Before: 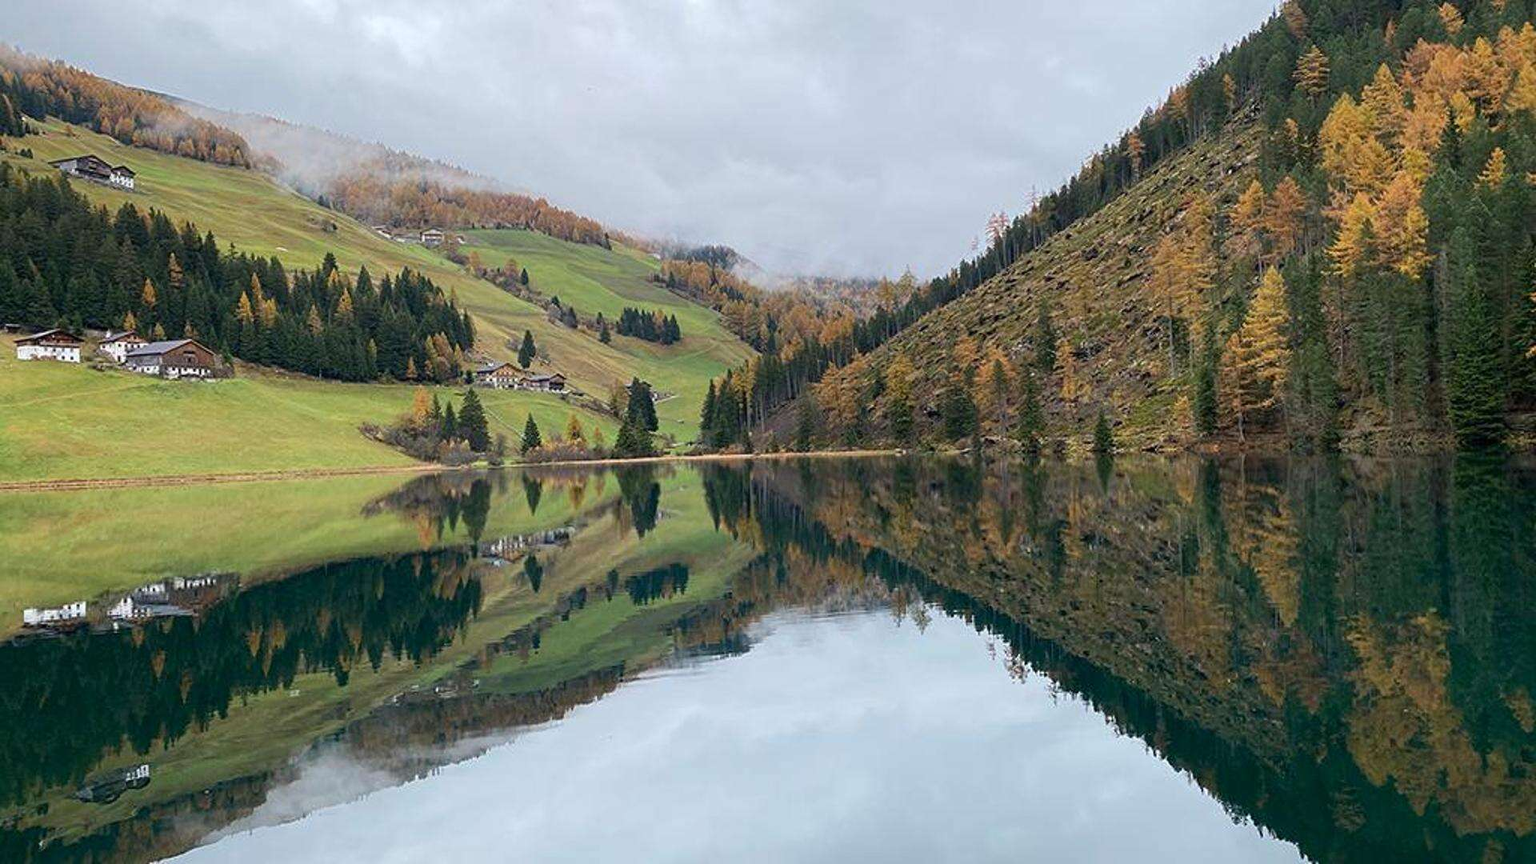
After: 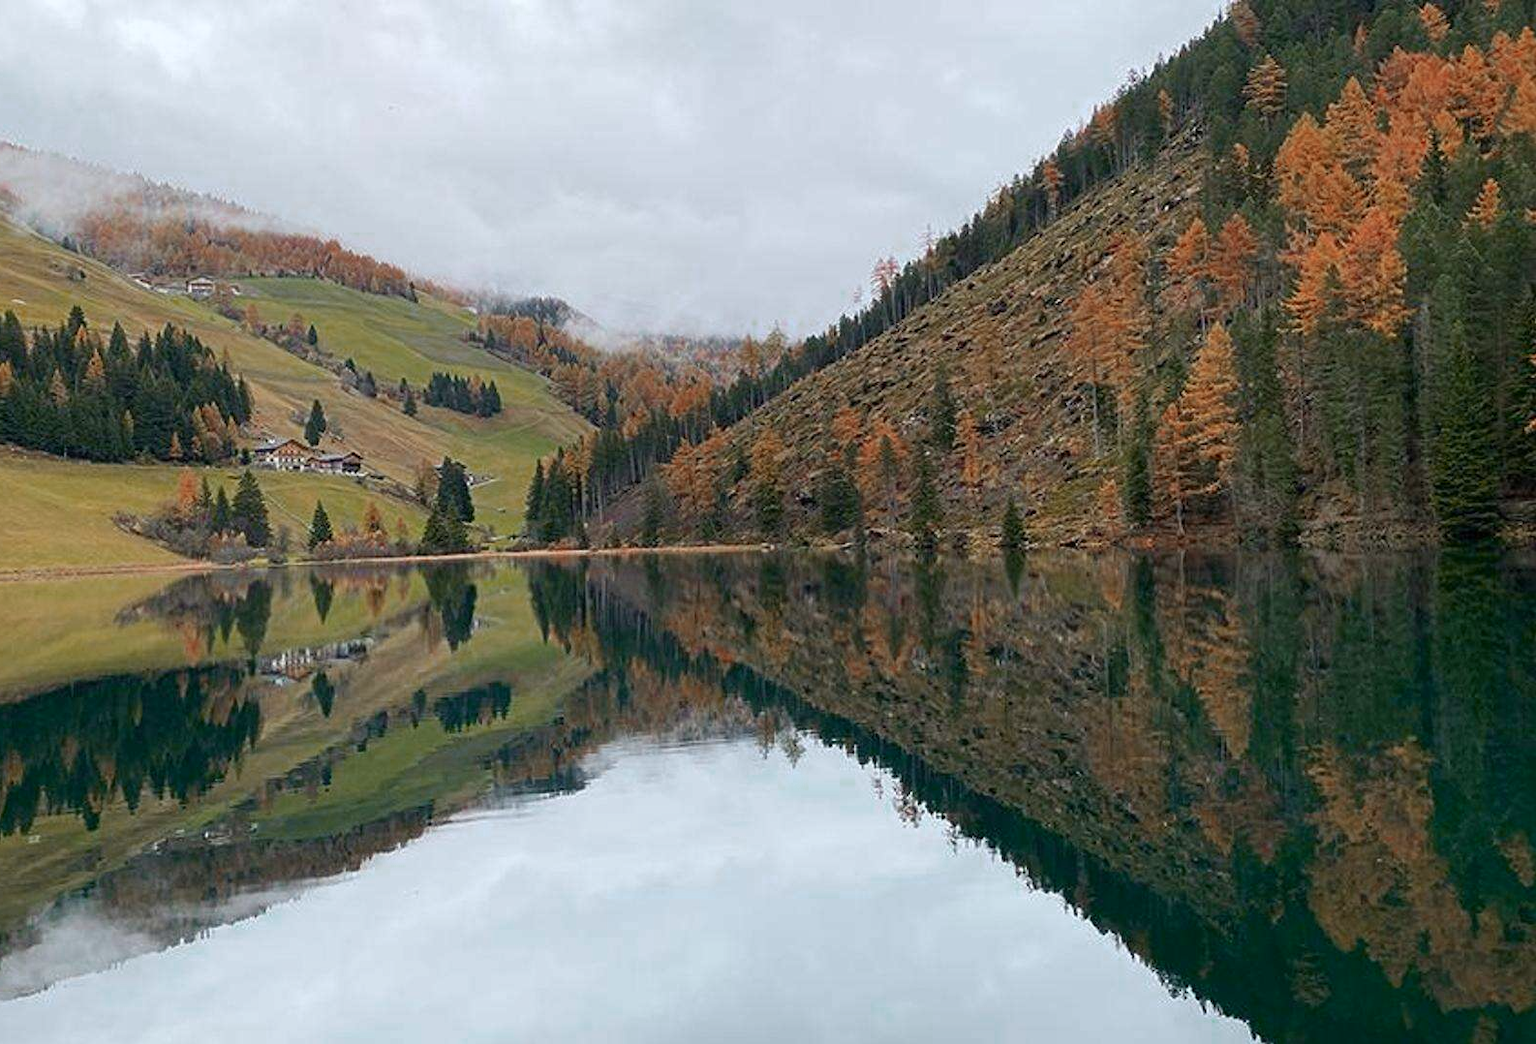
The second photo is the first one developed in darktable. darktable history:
color zones: curves: ch0 [(0, 0.299) (0.25, 0.383) (0.456, 0.352) (0.736, 0.571)]; ch1 [(0, 0.63) (0.151, 0.568) (0.254, 0.416) (0.47, 0.558) (0.732, 0.37) (0.909, 0.492)]; ch2 [(0.004, 0.604) (0.158, 0.443) (0.257, 0.403) (0.761, 0.468)]
crop: left 17.354%, bottom 0.022%
